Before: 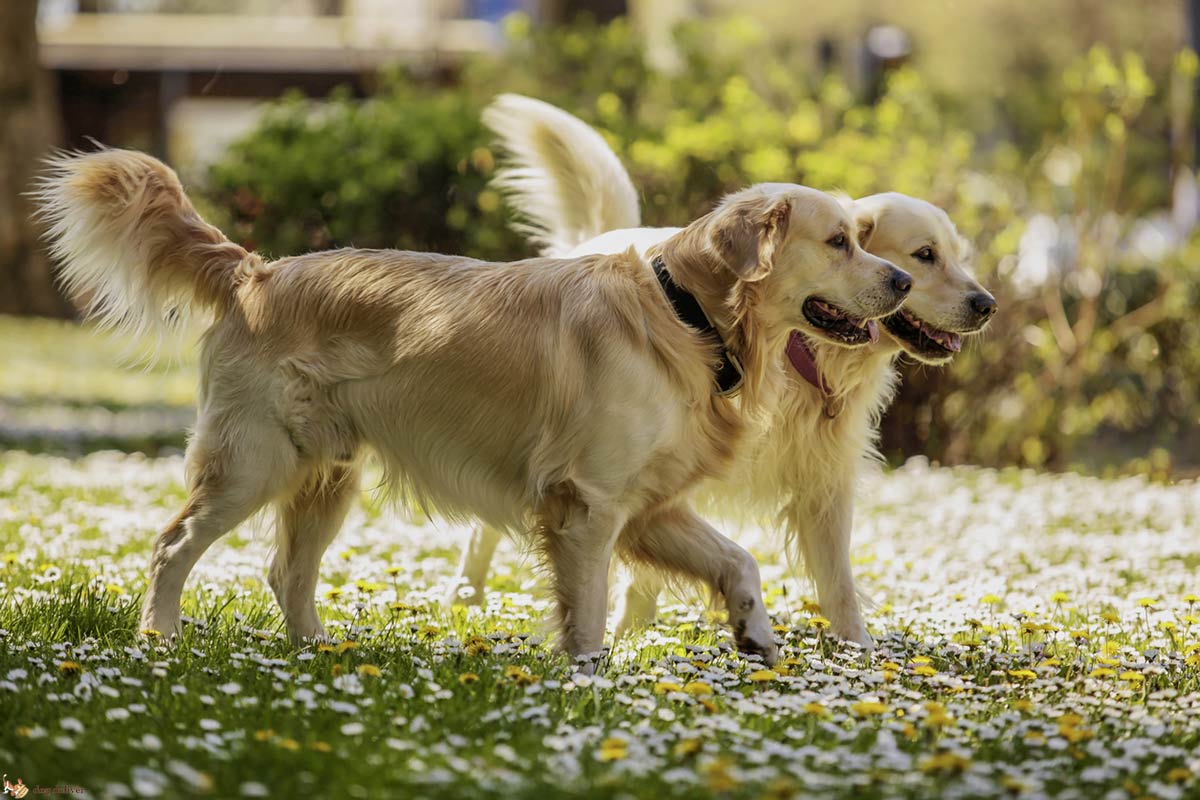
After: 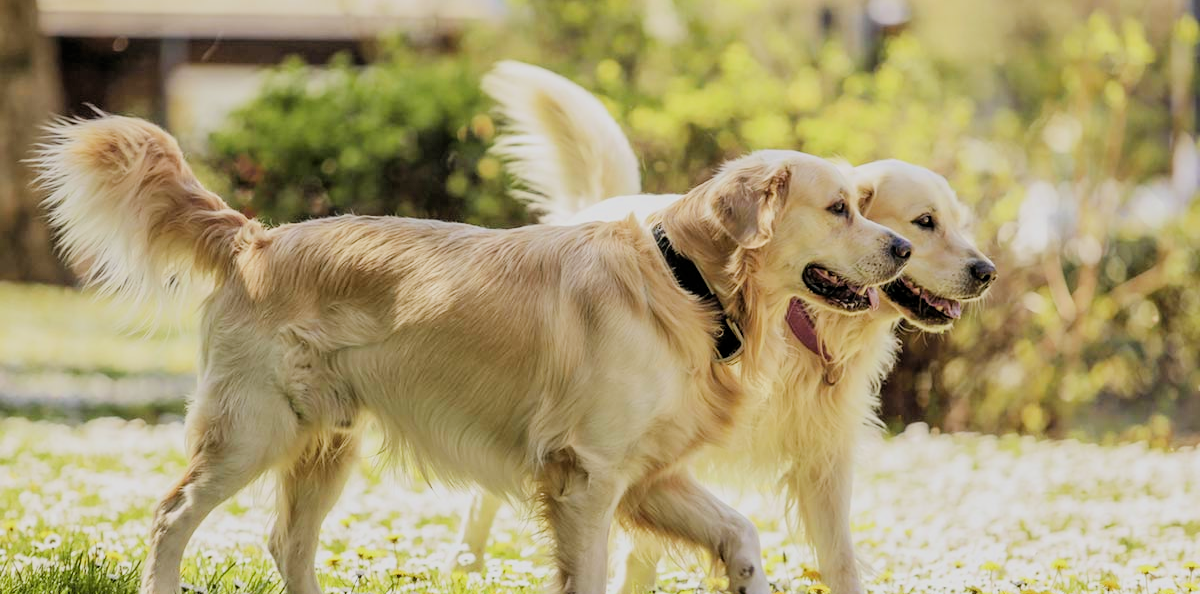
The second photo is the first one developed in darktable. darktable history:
crop: top 4.188%, bottom 21.454%
exposure: black level correction 0, exposure 1 EV, compensate highlight preservation false
filmic rgb: middle gray luminance 29.85%, black relative exposure -9.02 EV, white relative exposure 6.99 EV, target black luminance 0%, hardness 2.92, latitude 1.17%, contrast 0.962, highlights saturation mix 4.04%, shadows ↔ highlights balance 11.87%, iterations of high-quality reconstruction 0
